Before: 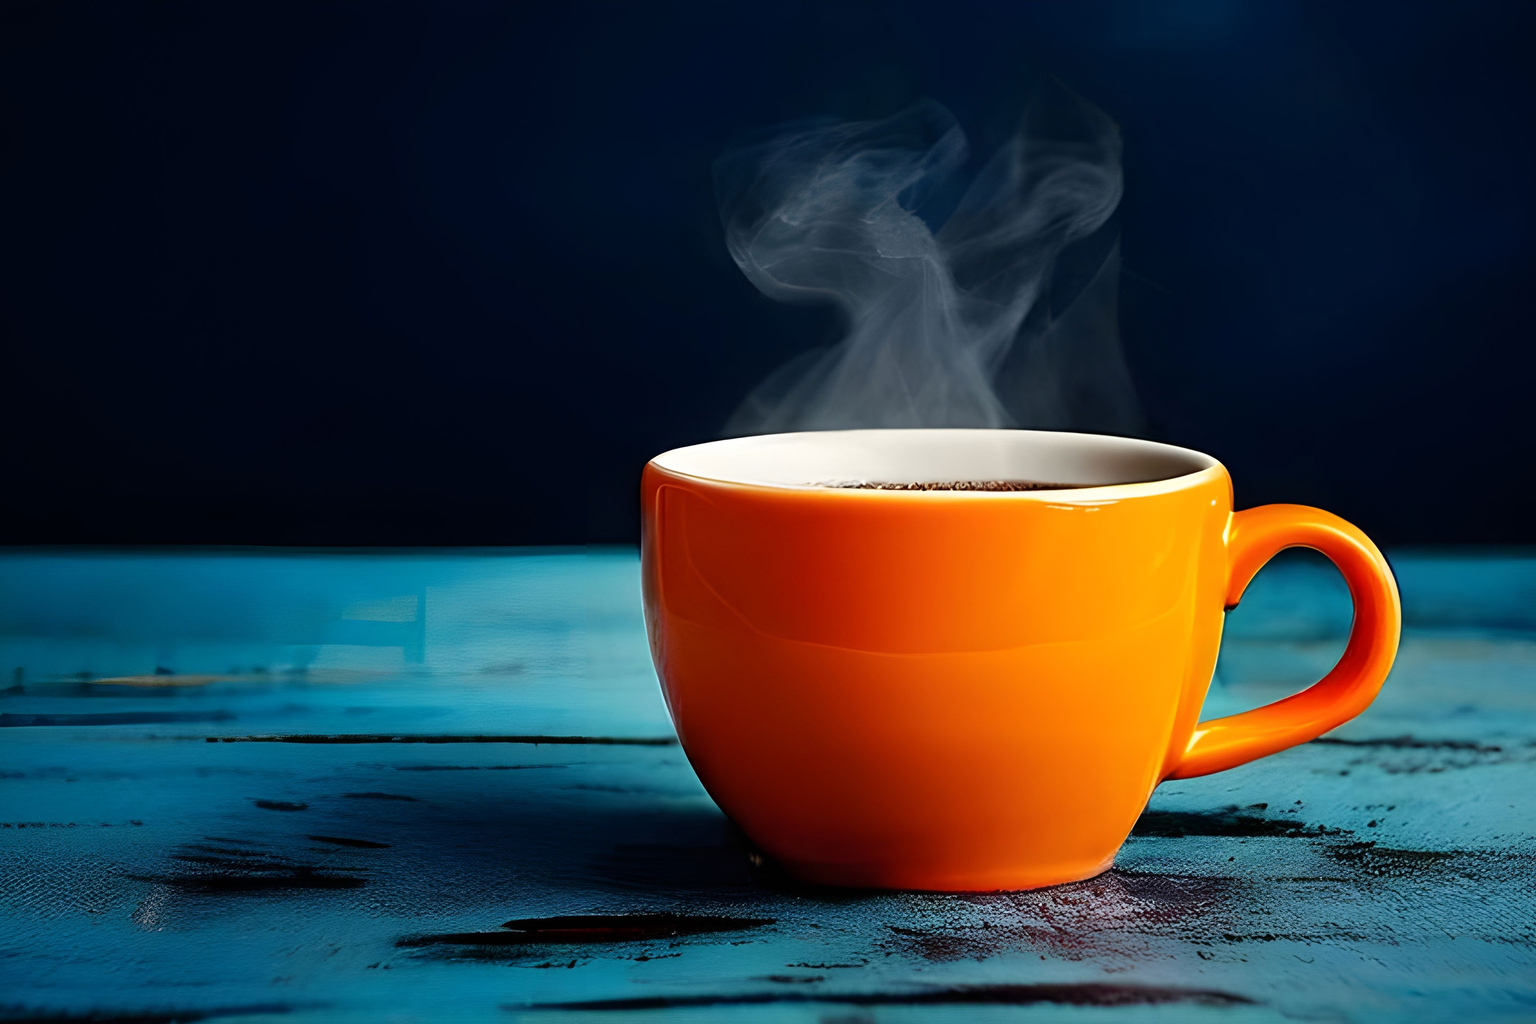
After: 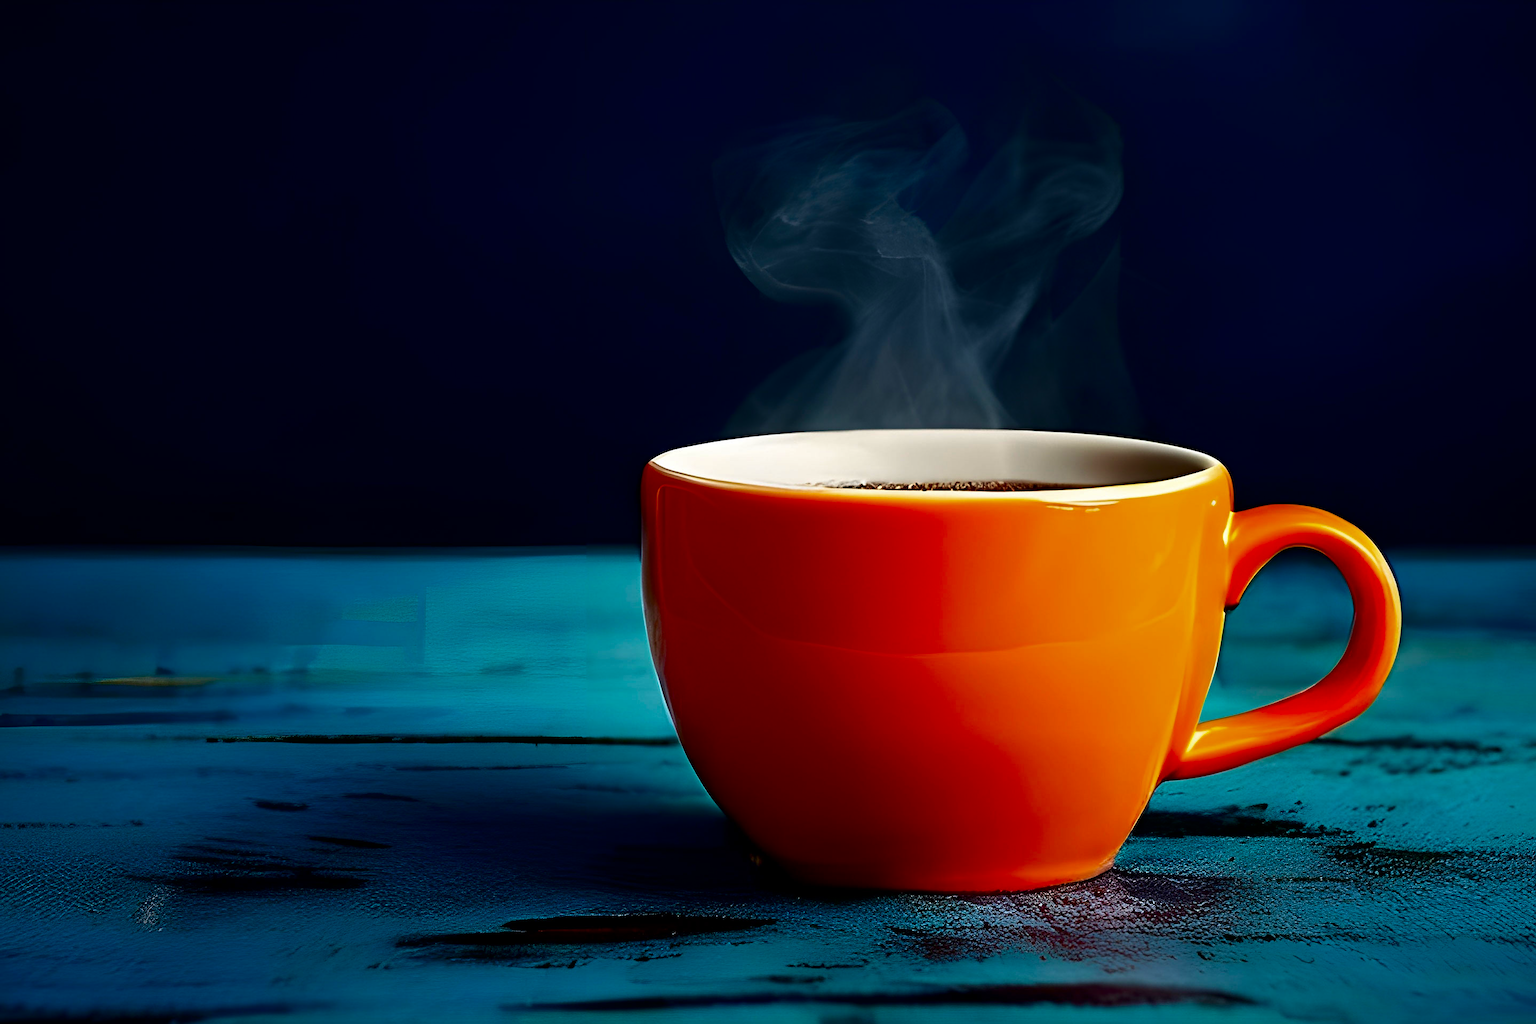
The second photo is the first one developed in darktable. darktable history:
velvia: on, module defaults
contrast brightness saturation: brightness -0.251, saturation 0.201
sharpen: radius 1.048
